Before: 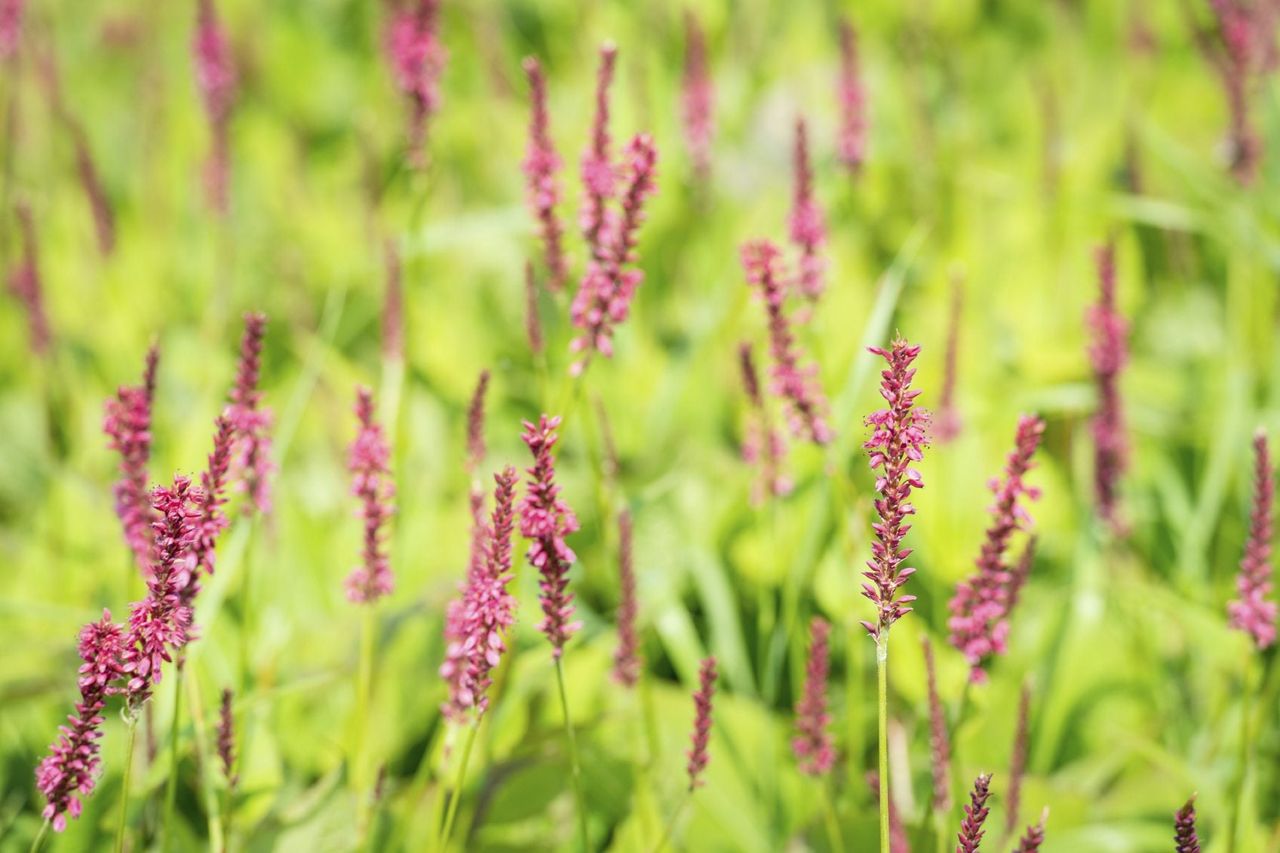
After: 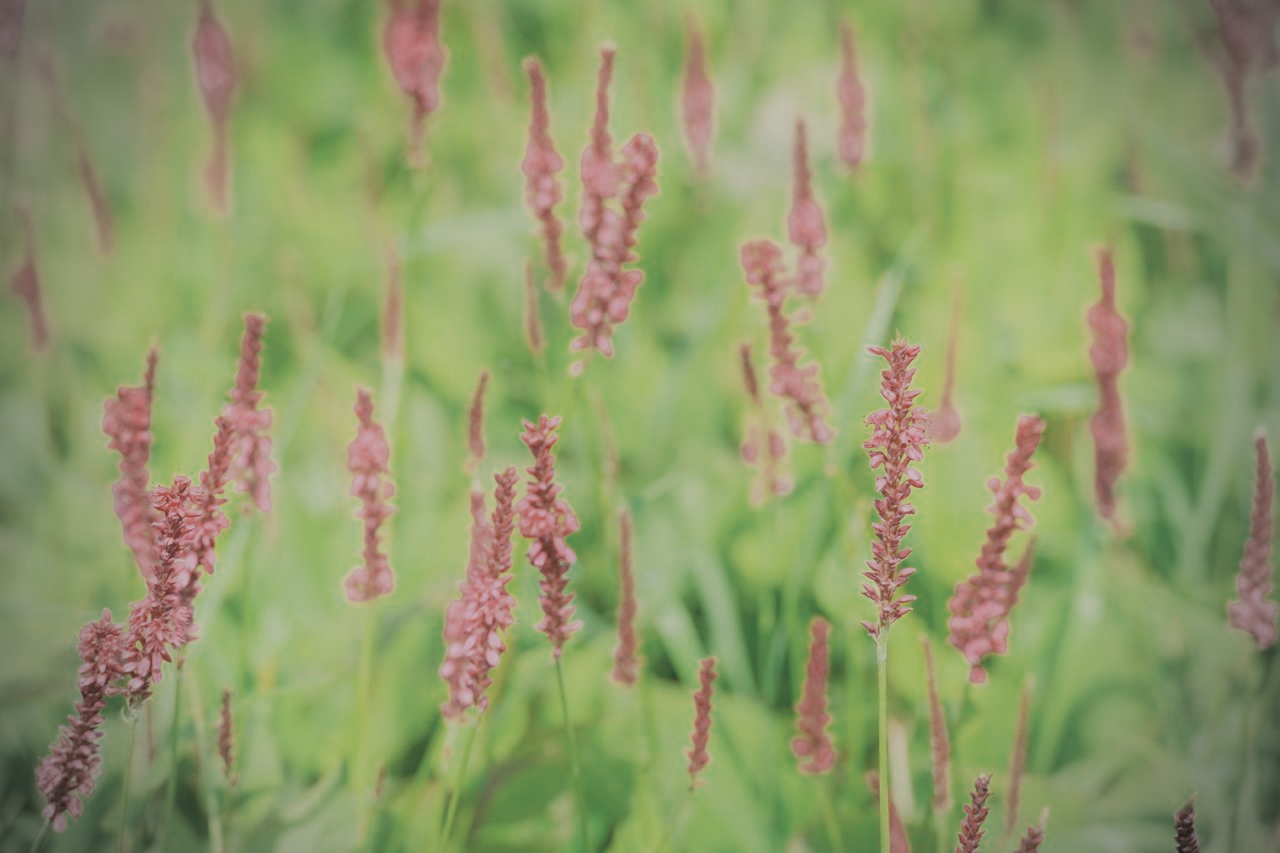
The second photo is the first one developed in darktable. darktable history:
contrast equalizer: y [[0.6 ×6], [0.55 ×6], [0 ×6], [0 ×6], [0 ×6]], mix -0.982
vignetting: fall-off start 75.28%, brightness -0.613, saturation -0.675, width/height ratio 1.078
filmic rgb: black relative exposure -7.65 EV, white relative exposure 4.56 EV, hardness 3.61
color zones: curves: ch0 [(0, 0.5) (0.125, 0.4) (0.25, 0.5) (0.375, 0.4) (0.5, 0.4) (0.625, 0.35) (0.75, 0.35) (0.875, 0.5)]; ch1 [(0, 0.35) (0.125, 0.45) (0.25, 0.35) (0.375, 0.35) (0.5, 0.35) (0.625, 0.35) (0.75, 0.45) (0.875, 0.35)]; ch2 [(0, 0.6) (0.125, 0.5) (0.25, 0.5) (0.375, 0.6) (0.5, 0.6) (0.625, 0.5) (0.75, 0.5) (0.875, 0.5)]
